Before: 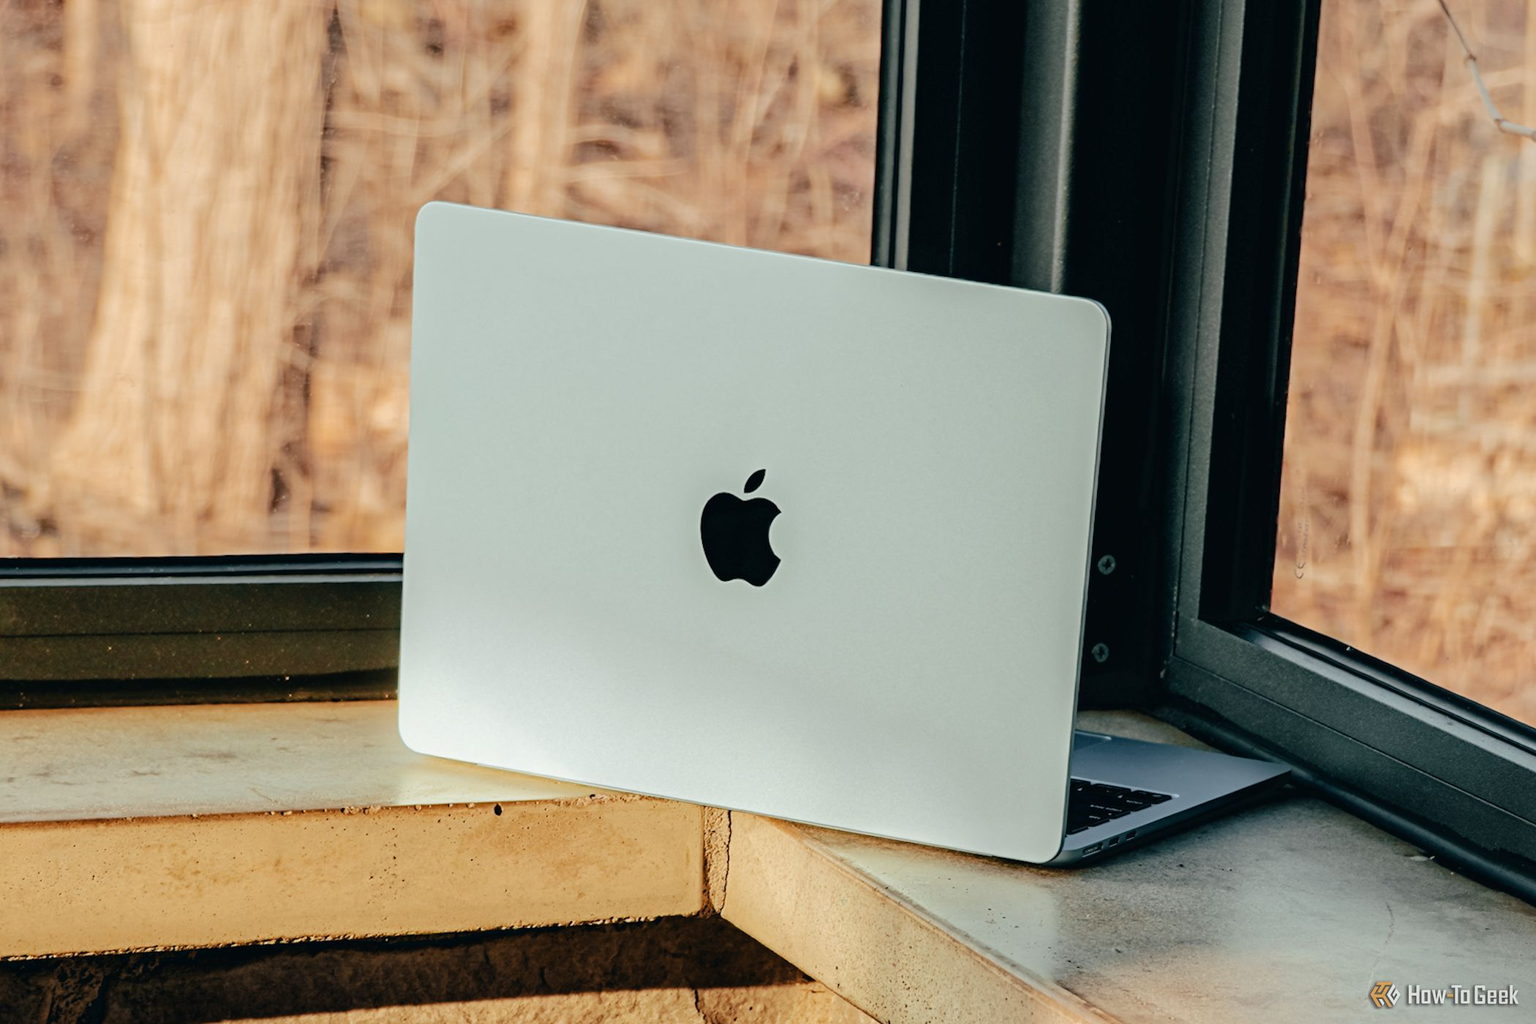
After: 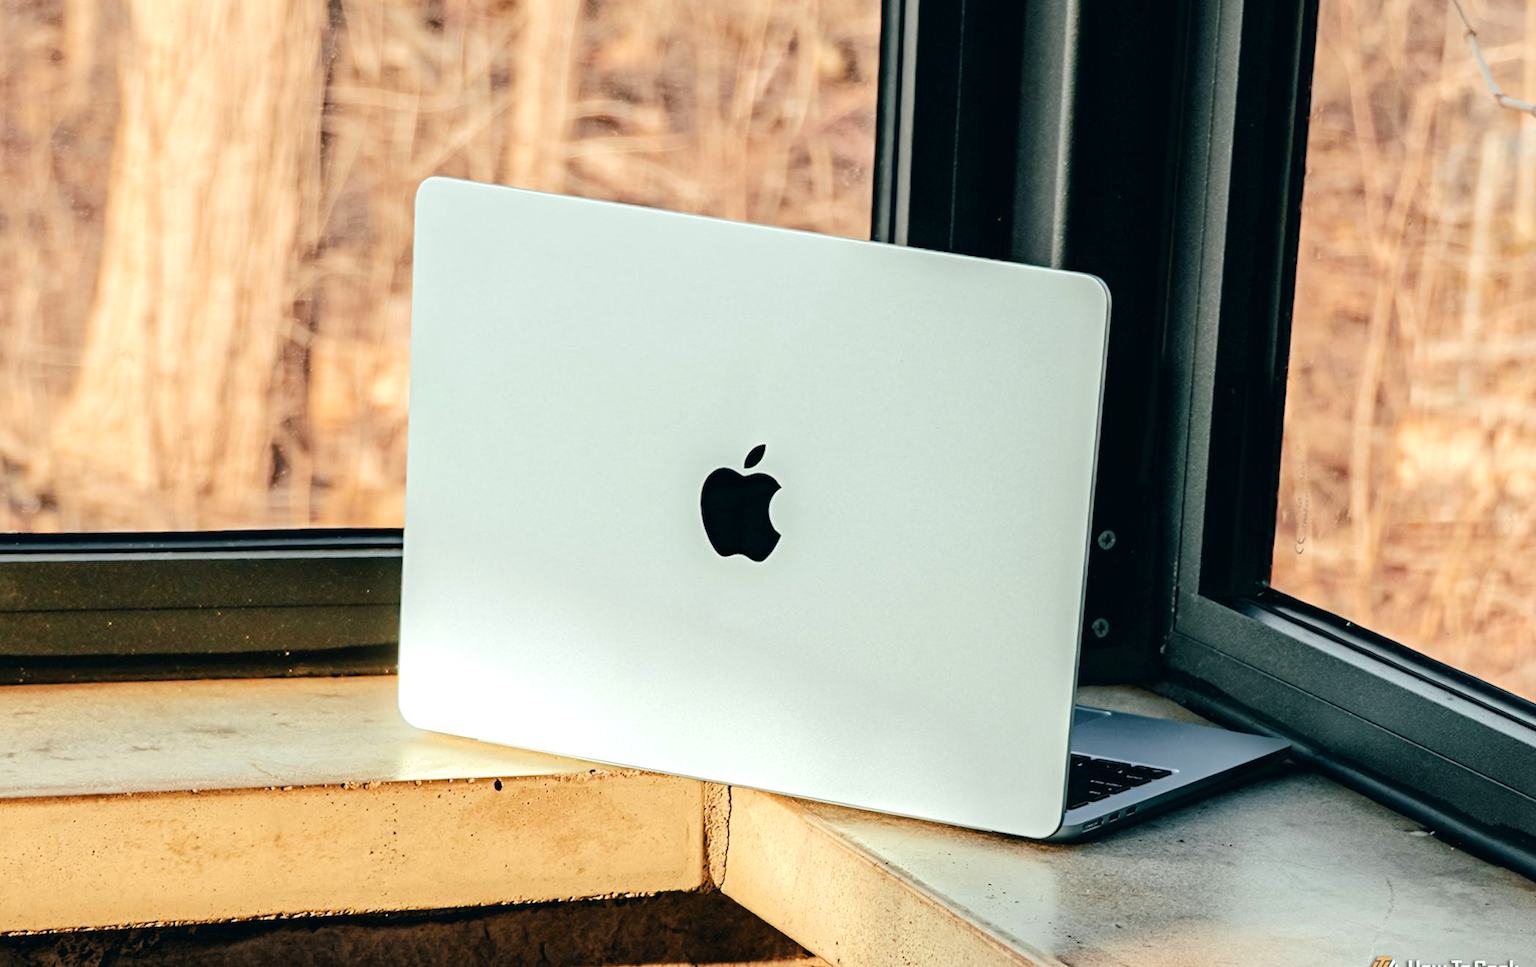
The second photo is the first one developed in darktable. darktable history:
exposure: black level correction 0.001, exposure 0.5 EV, compensate exposure bias true, compensate highlight preservation false
crop and rotate: top 2.479%, bottom 3.018%
